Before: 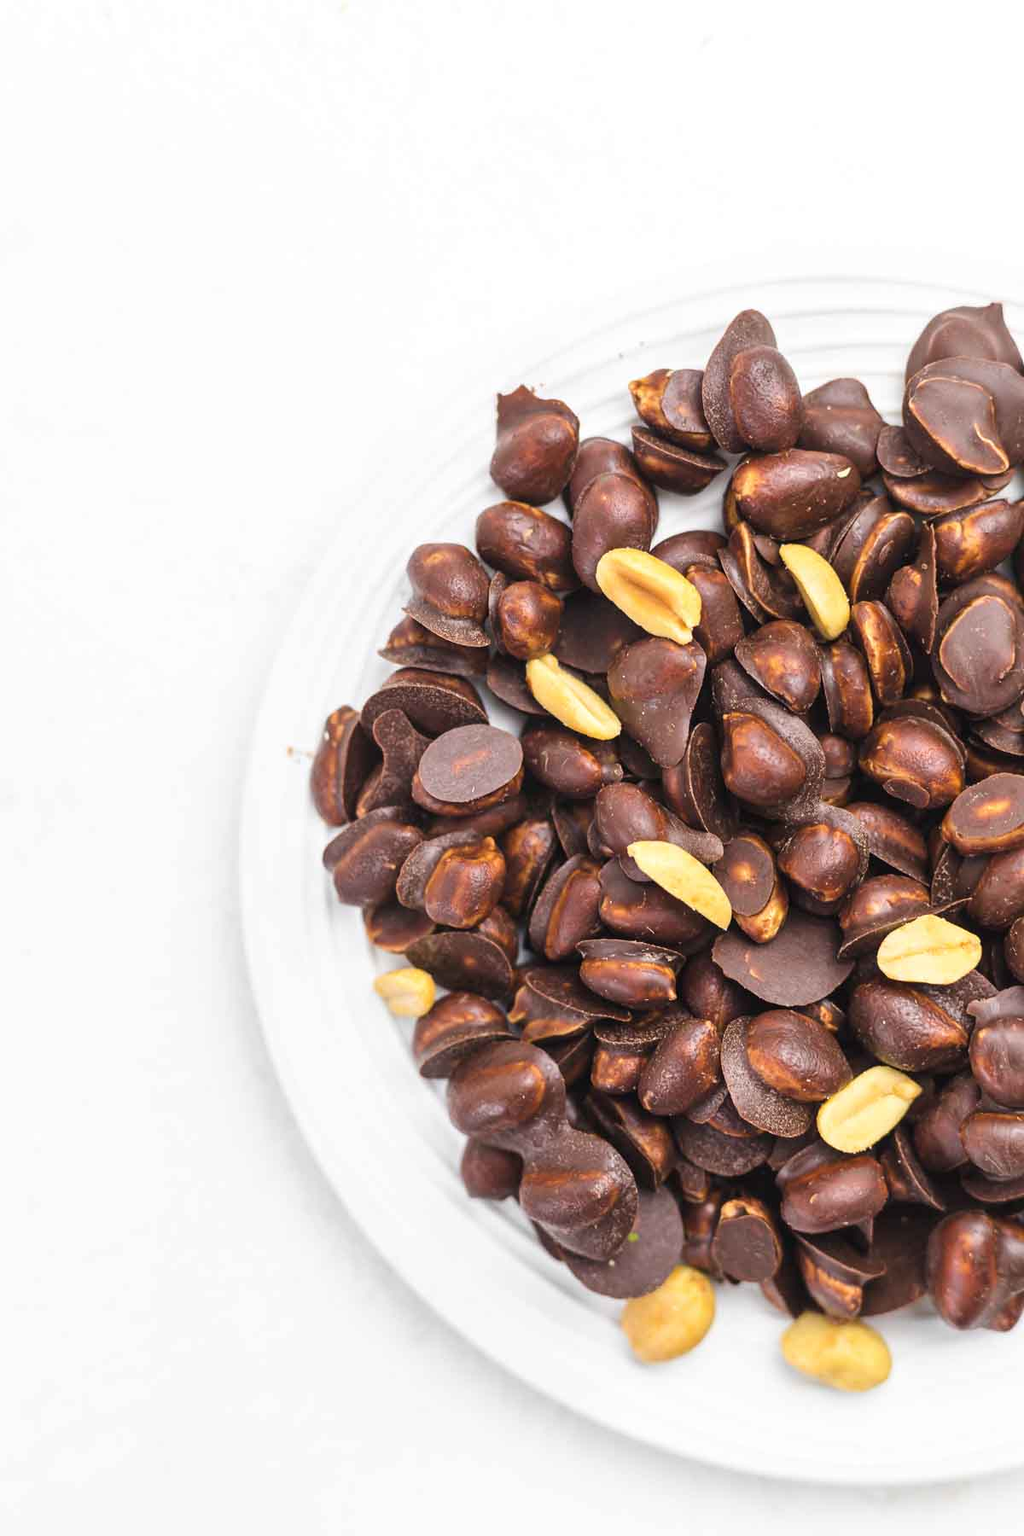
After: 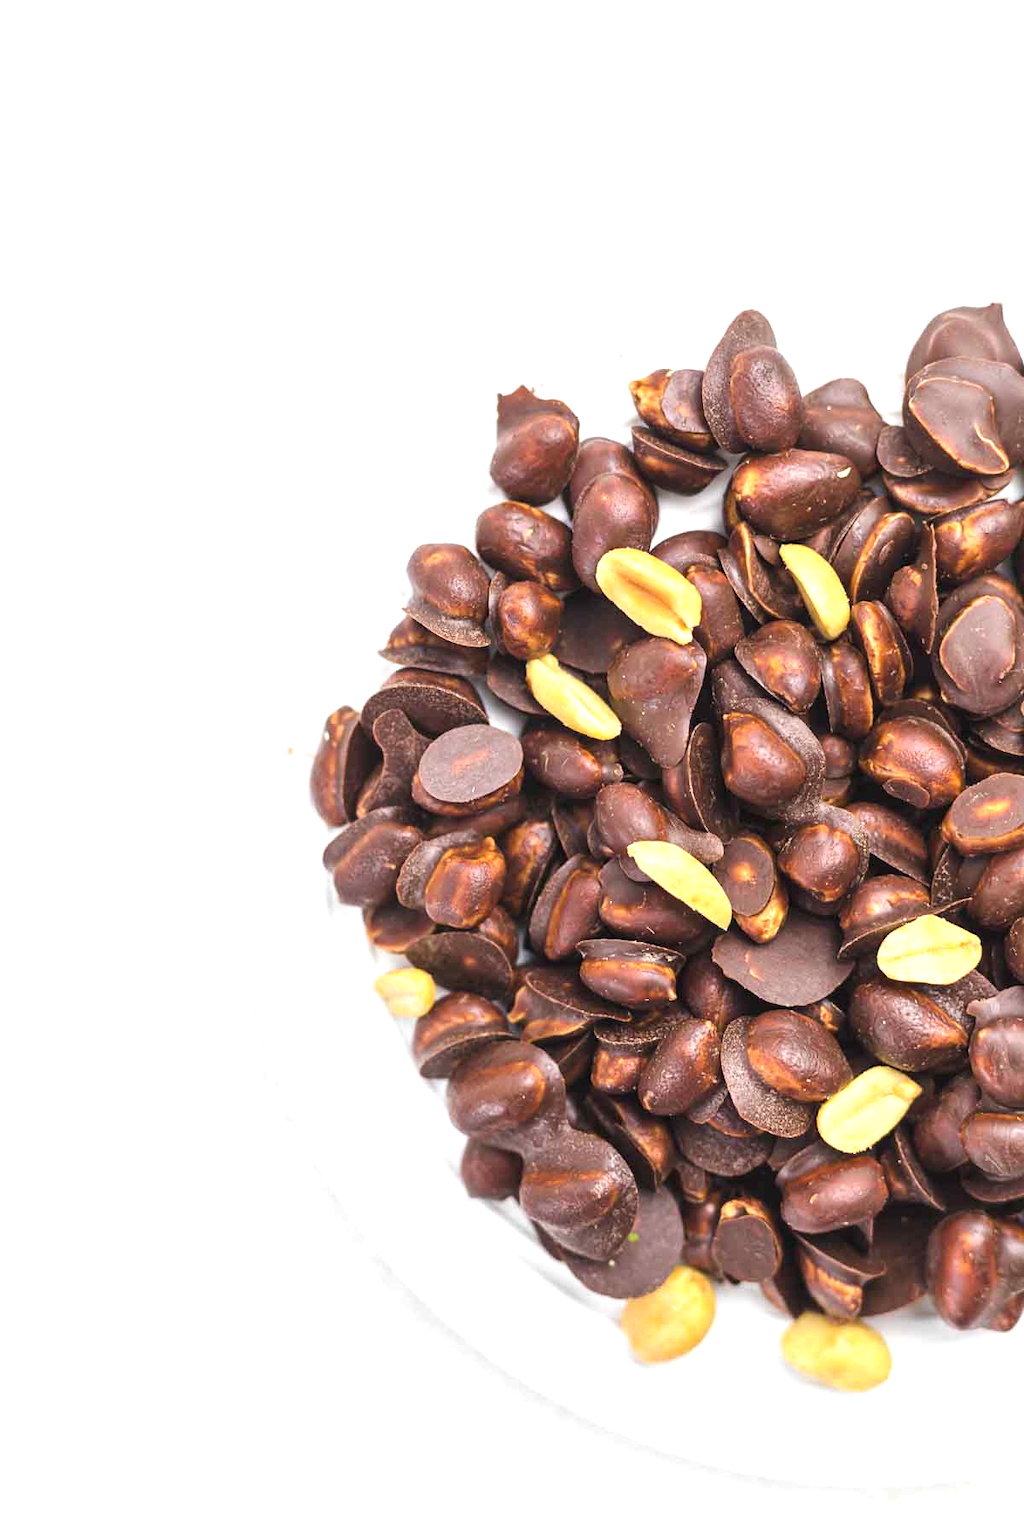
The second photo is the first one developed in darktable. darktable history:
exposure: exposure 0.467 EV, compensate exposure bias true, compensate highlight preservation false
